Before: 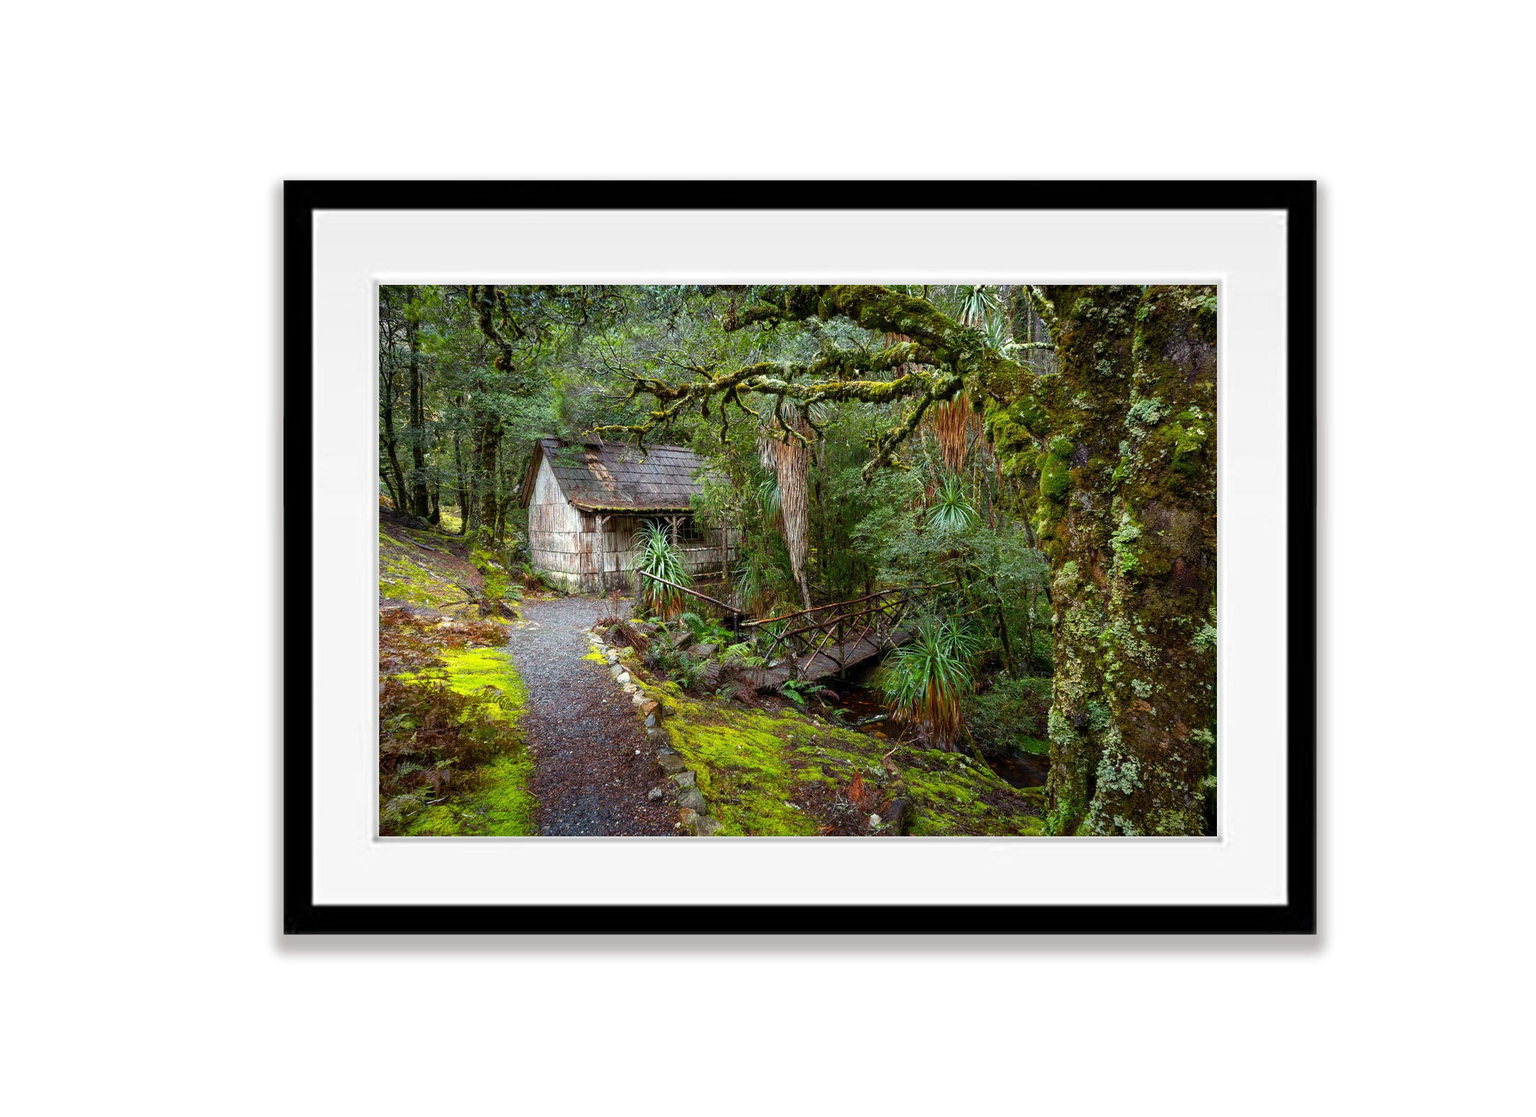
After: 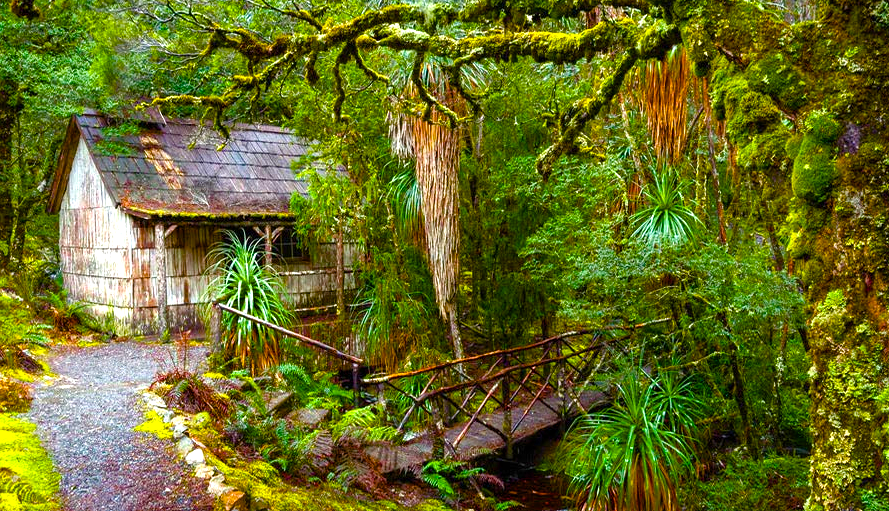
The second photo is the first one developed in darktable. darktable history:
color balance rgb: linear chroma grading › global chroma 25%, perceptual saturation grading › global saturation 45%, perceptual saturation grading › highlights -50%, perceptual saturation grading › shadows 30%, perceptual brilliance grading › global brilliance 18%, global vibrance 40%
exposure: compensate highlight preservation false
crop: left 31.751%, top 32.172%, right 27.8%, bottom 35.83%
